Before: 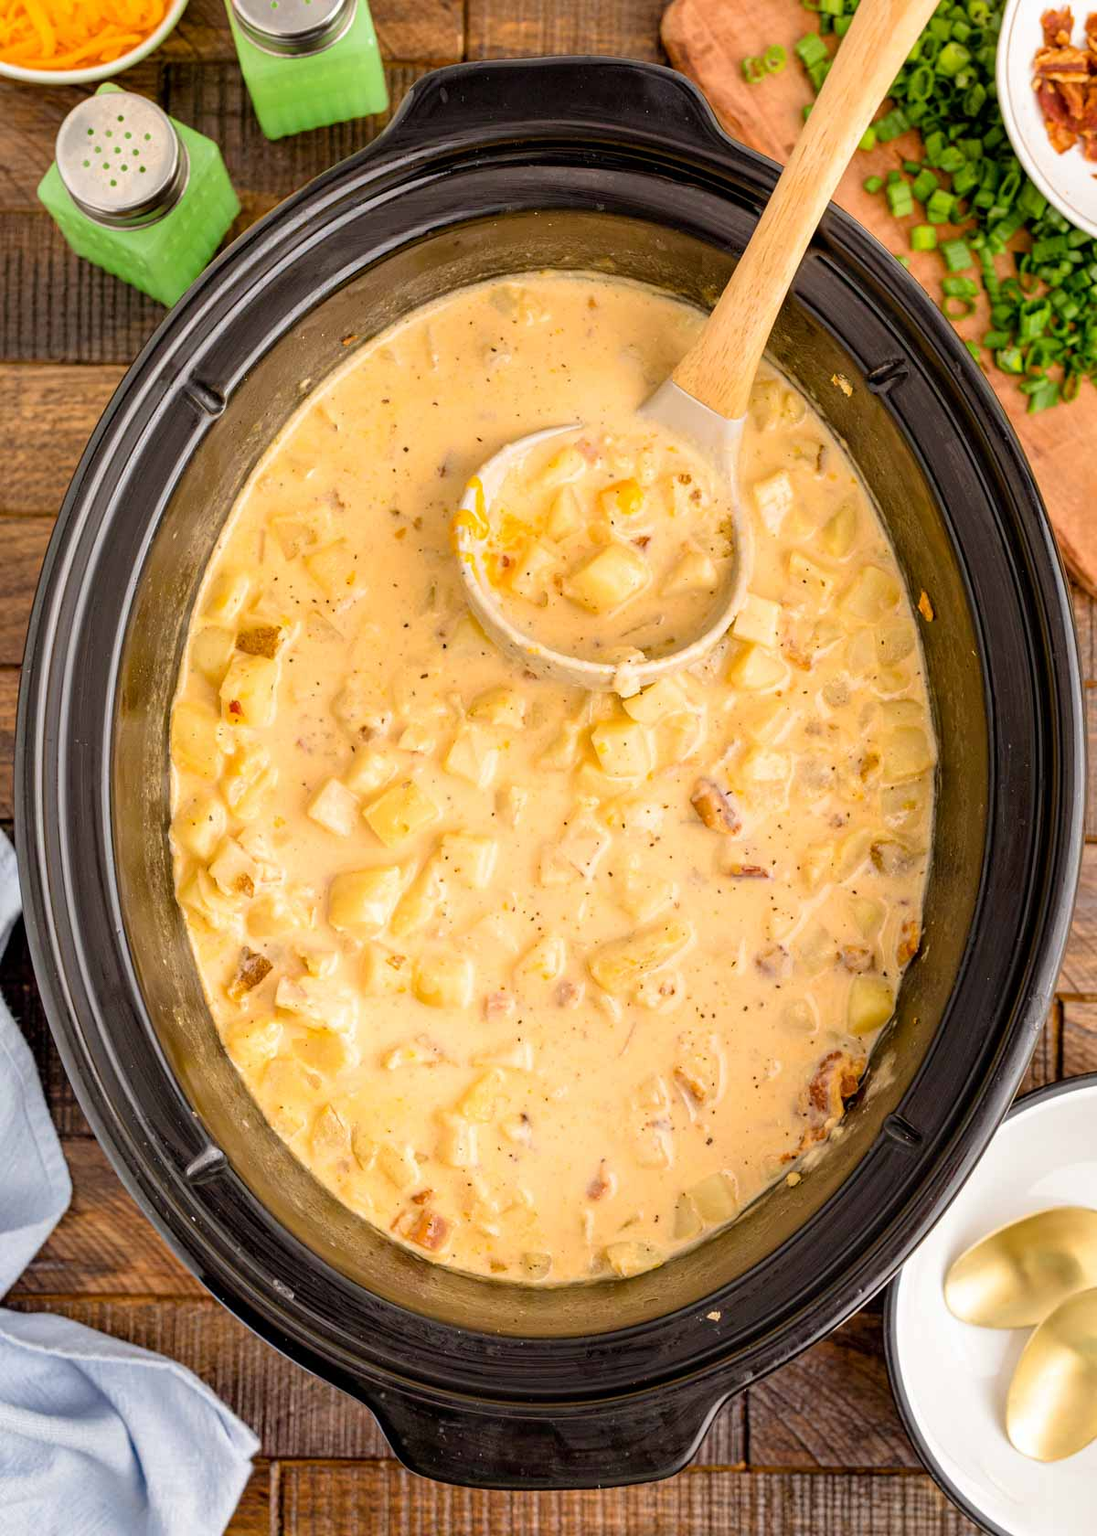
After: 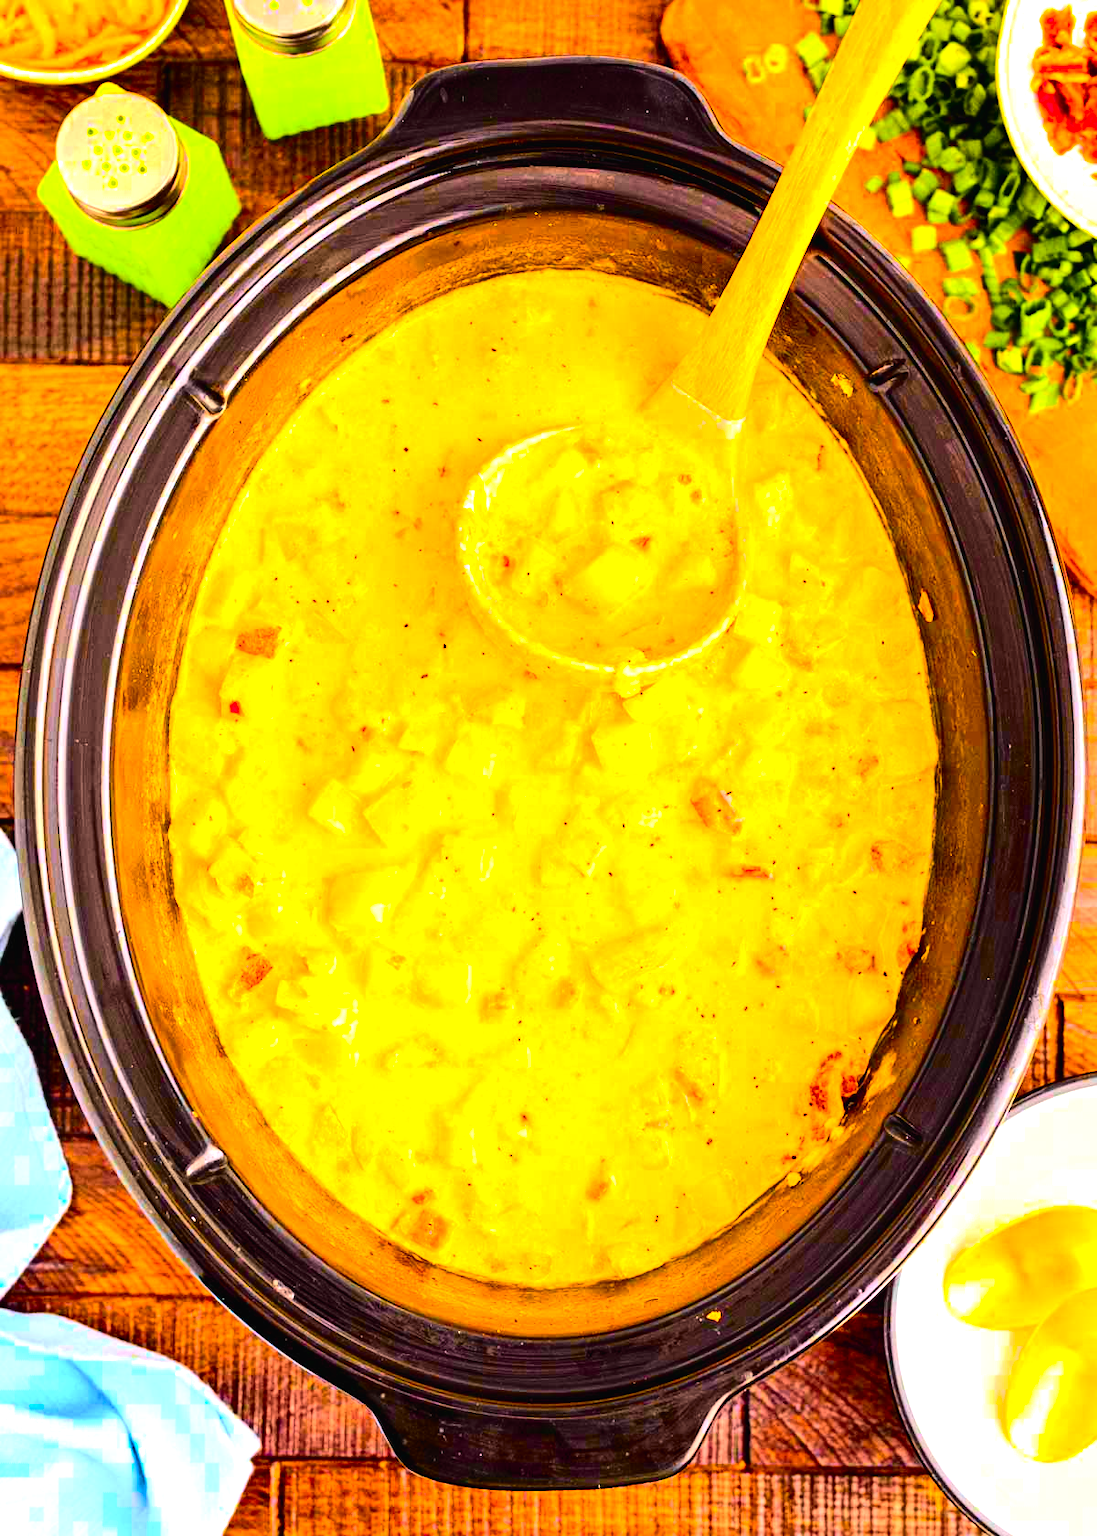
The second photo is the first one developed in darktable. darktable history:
color balance rgb: linear chroma grading › highlights 100%, linear chroma grading › global chroma 23.41%, perceptual saturation grading › global saturation 35.38%, hue shift -10.68°, perceptual brilliance grading › highlights 47.25%, perceptual brilliance grading › mid-tones 22.2%, perceptual brilliance grading › shadows -5.93%
tone curve: curves: ch0 [(0, 0.014) (0.12, 0.096) (0.386, 0.49) (0.54, 0.684) (0.751, 0.855) (0.89, 0.943) (0.998, 0.989)]; ch1 [(0, 0) (0.133, 0.099) (0.437, 0.41) (0.5, 0.5) (0.517, 0.536) (0.548, 0.575) (0.582, 0.631) (0.627, 0.688) (0.836, 0.868) (1, 1)]; ch2 [(0, 0) (0.374, 0.341) (0.456, 0.443) (0.478, 0.49) (0.501, 0.5) (0.528, 0.538) (0.55, 0.6) (0.572, 0.63) (0.702, 0.765) (1, 1)], color space Lab, independent channels, preserve colors none
